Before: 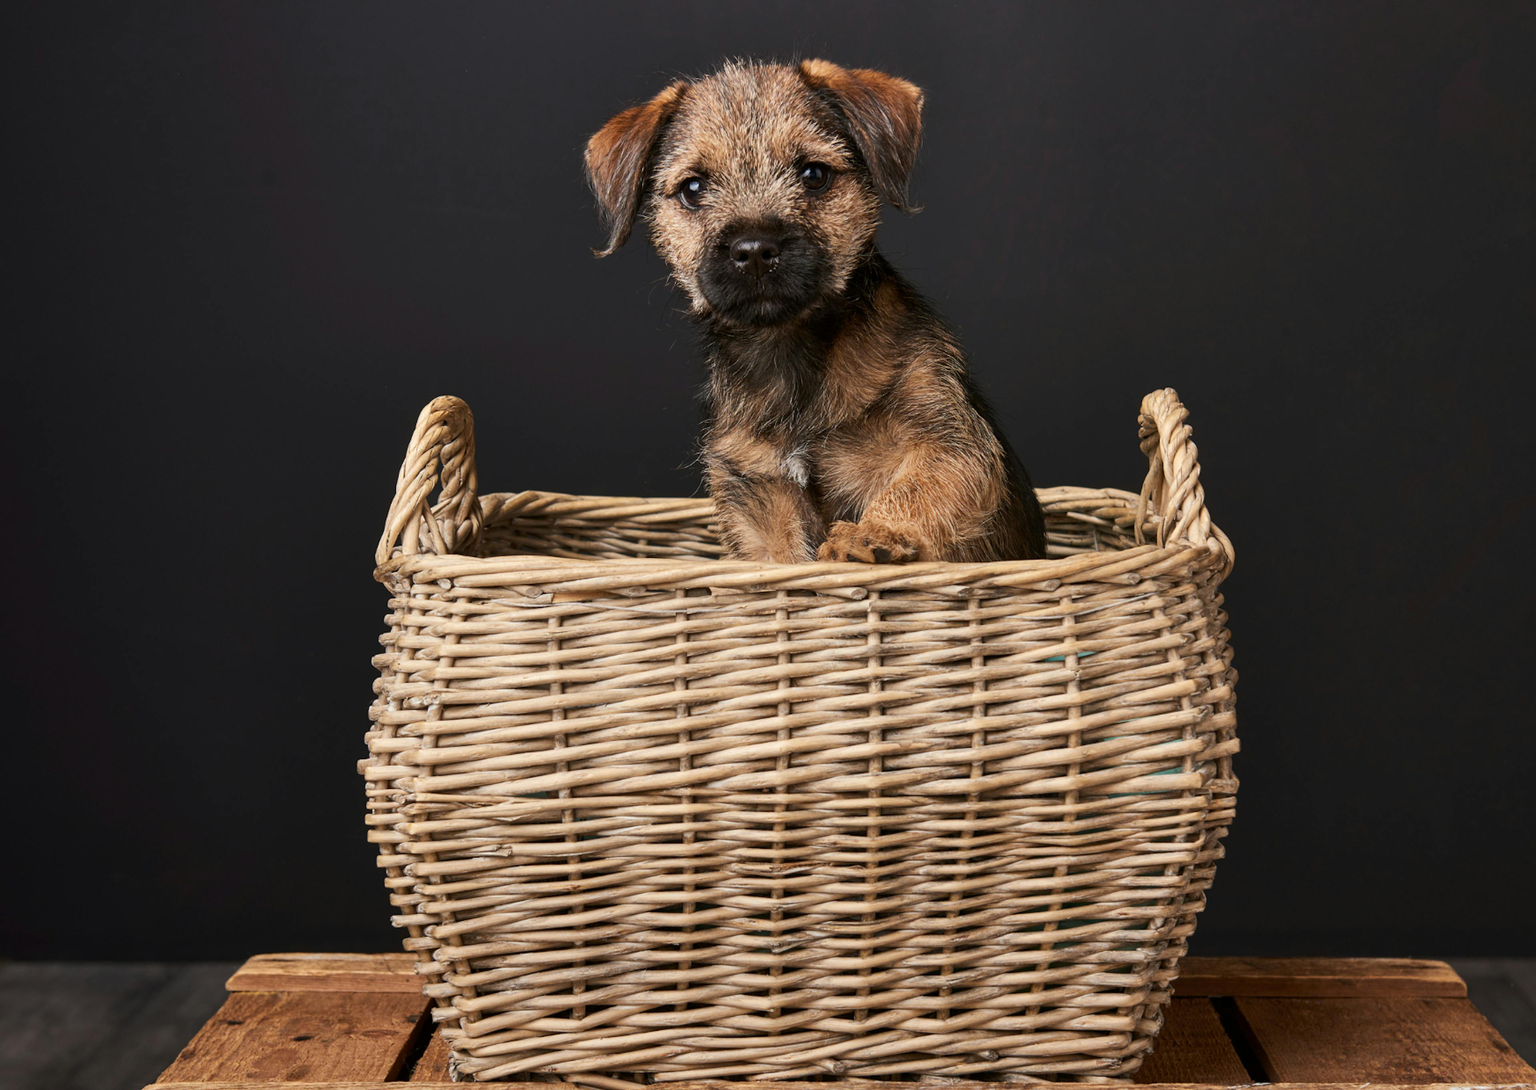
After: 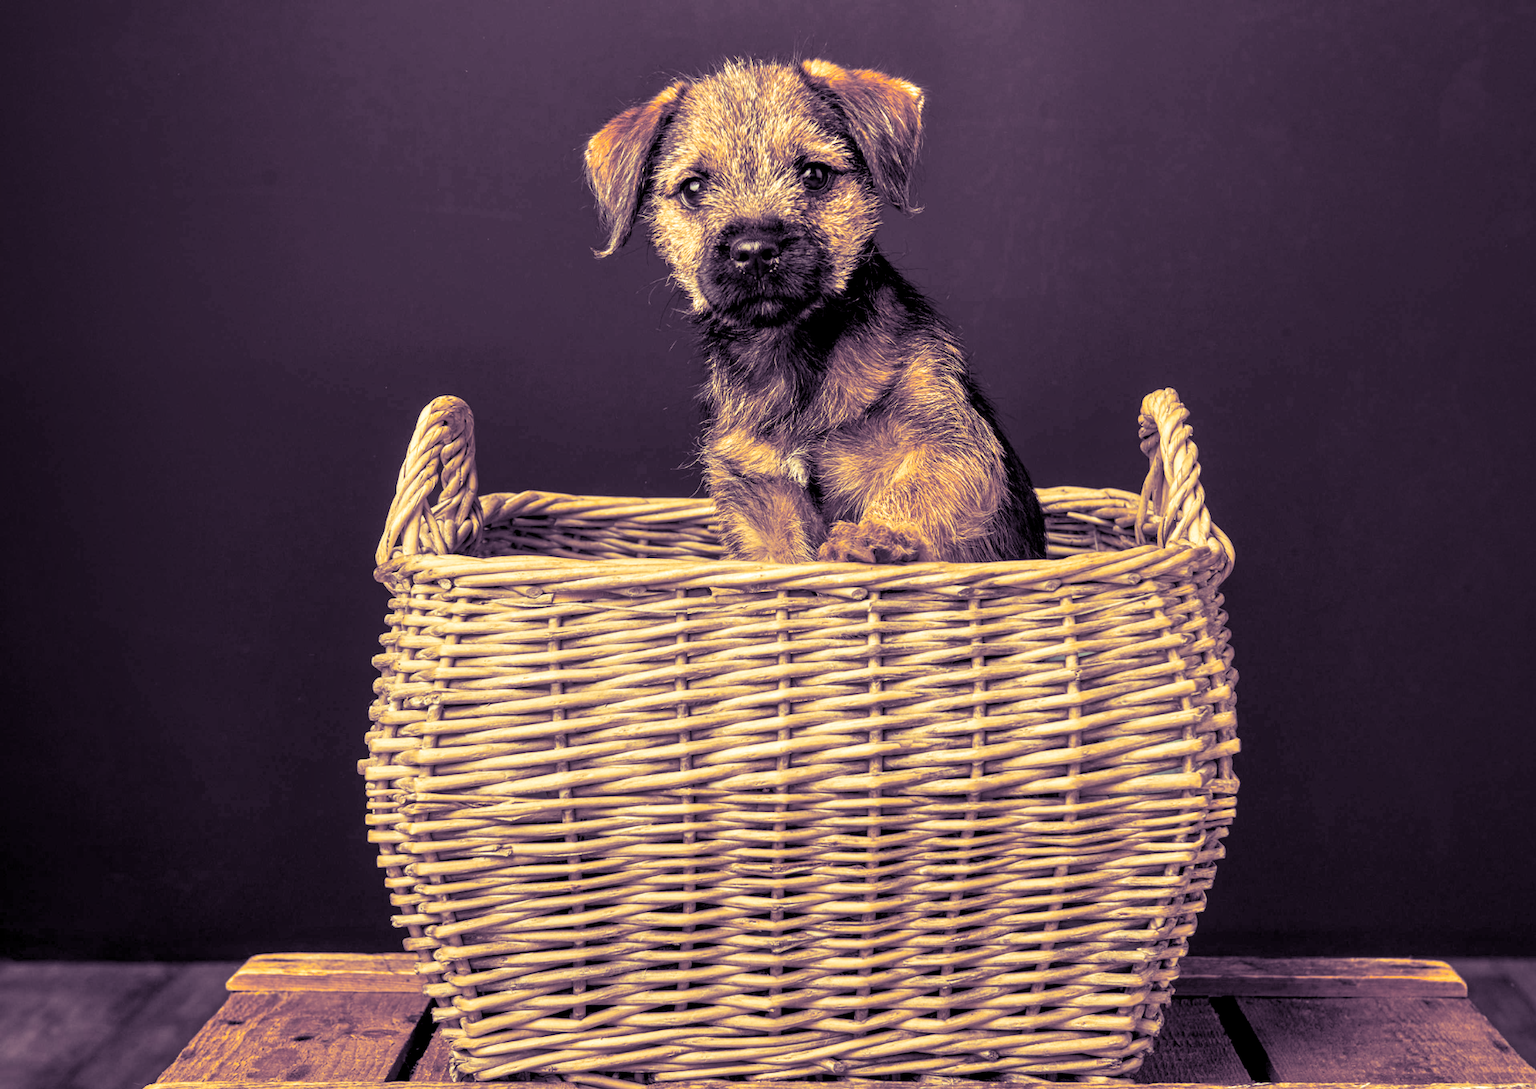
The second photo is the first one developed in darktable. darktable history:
split-toning: shadows › hue 266.4°, shadows › saturation 0.4, highlights › hue 61.2°, highlights › saturation 0.3, compress 0%
local contrast: on, module defaults
exposure: exposure 0.3 EV, compensate highlight preservation false
tone equalizer: -7 EV 0.15 EV, -6 EV 0.6 EV, -5 EV 1.15 EV, -4 EV 1.33 EV, -3 EV 1.15 EV, -2 EV 0.6 EV, -1 EV 0.15 EV, mask exposure compensation -0.5 EV
color correction: highlights a* 0.162, highlights b* 29.53, shadows a* -0.162, shadows b* 21.09
